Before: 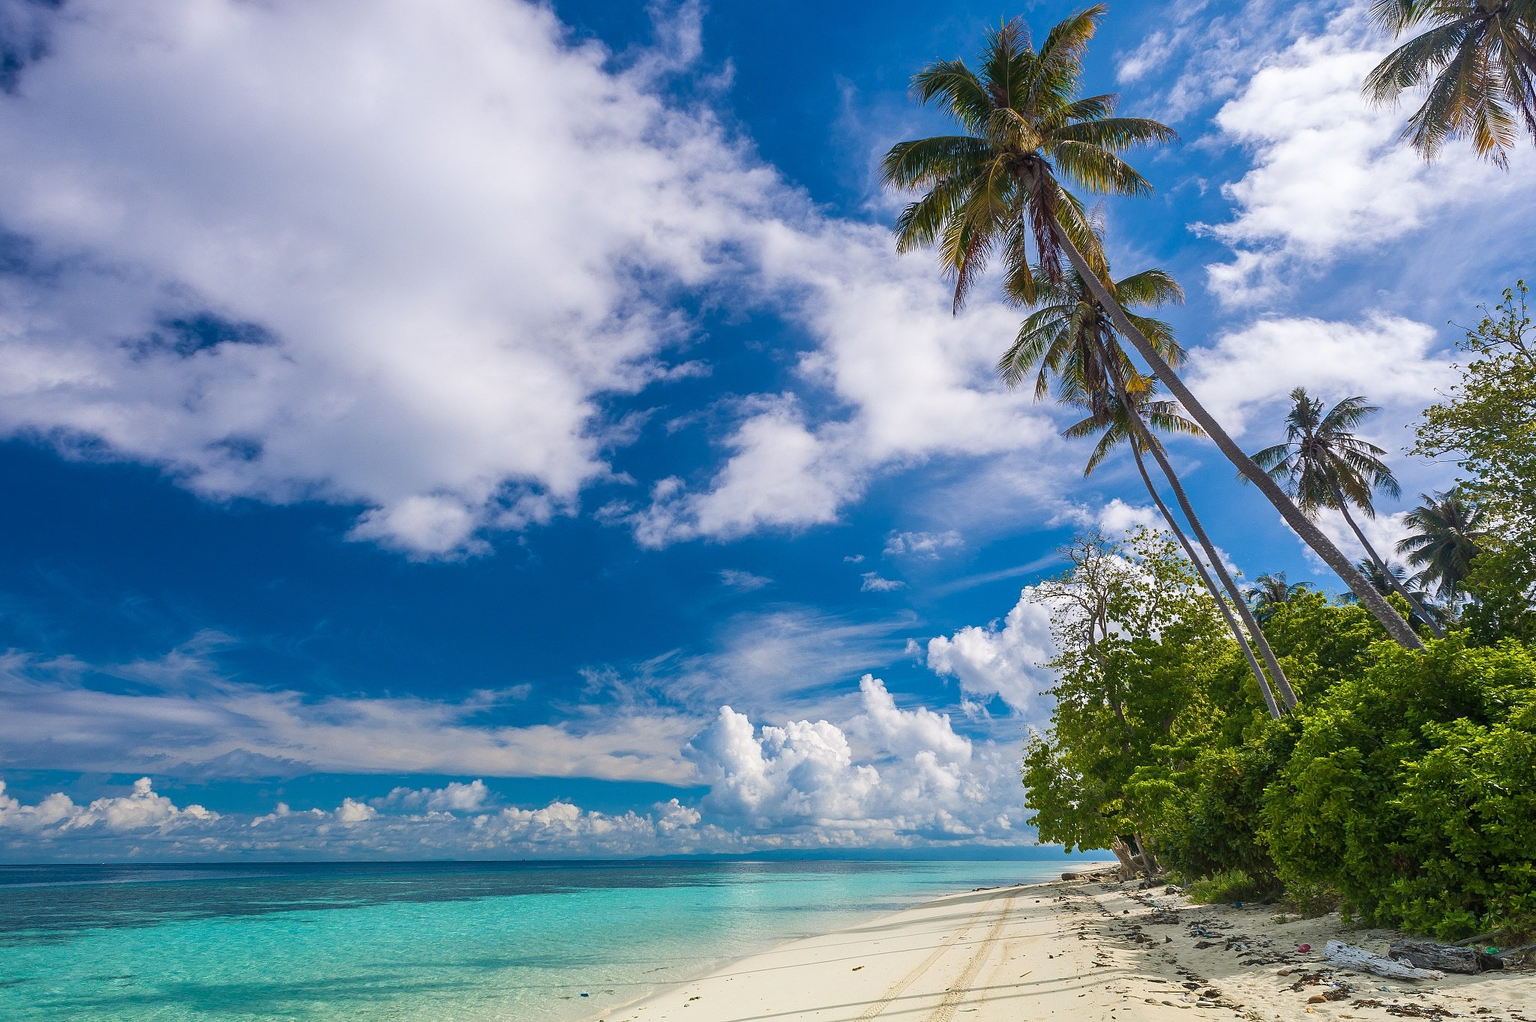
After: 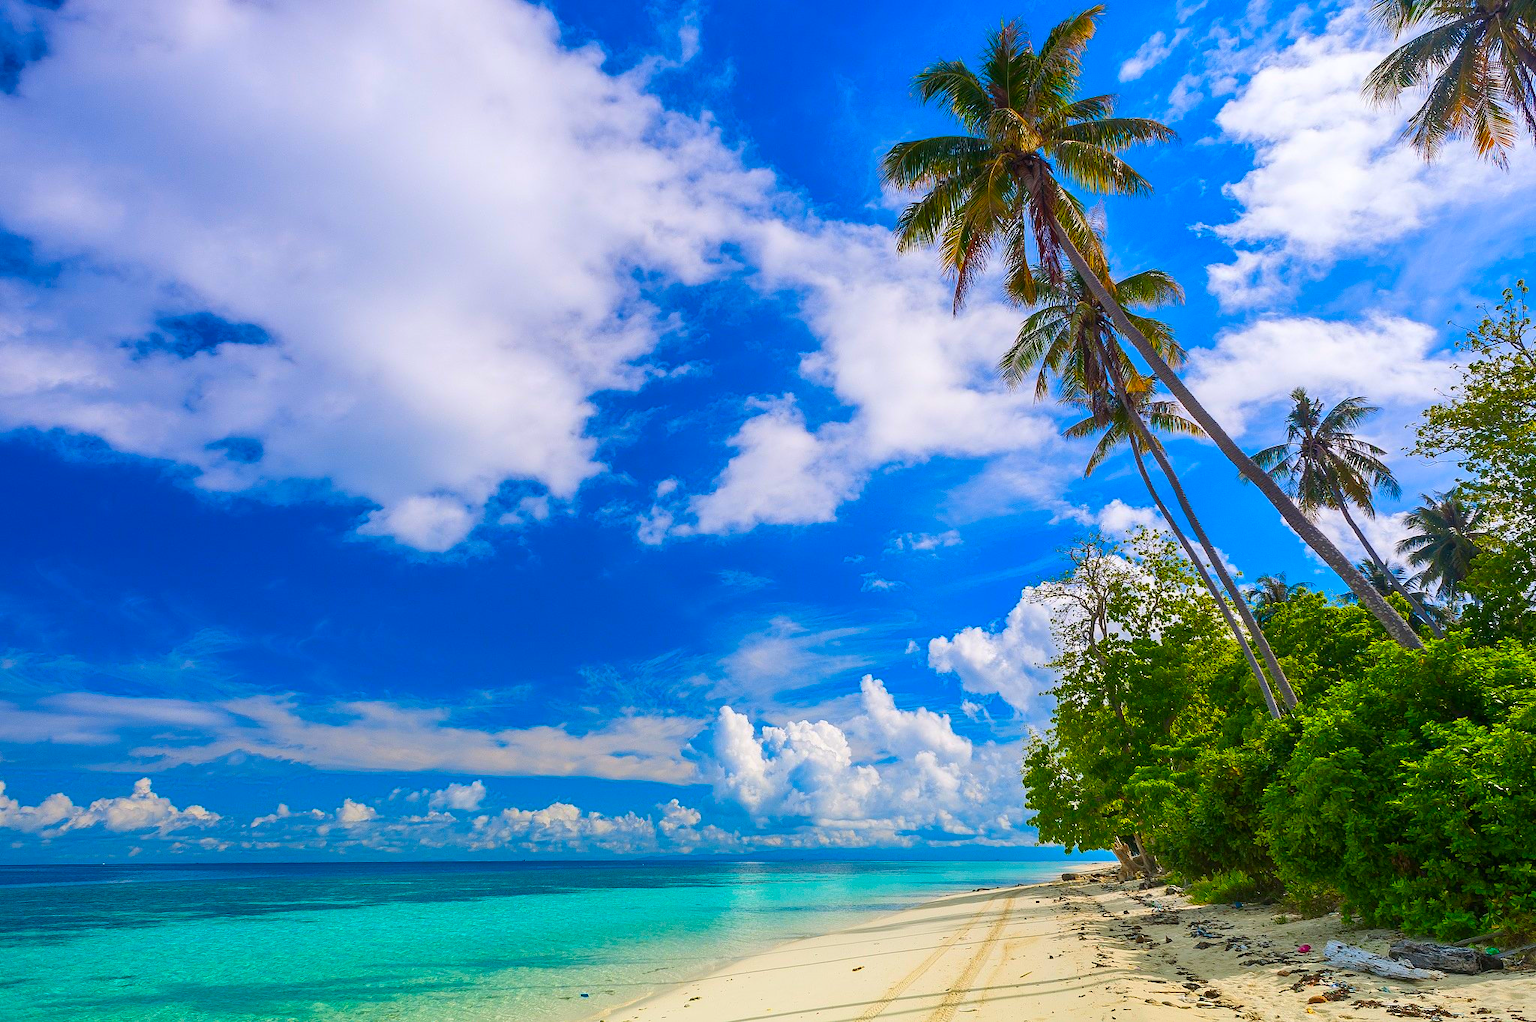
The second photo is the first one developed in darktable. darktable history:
sharpen: radius 2.858, amount 0.867, threshold 47.083
color correction: highlights b* -0.034, saturation 1.86
